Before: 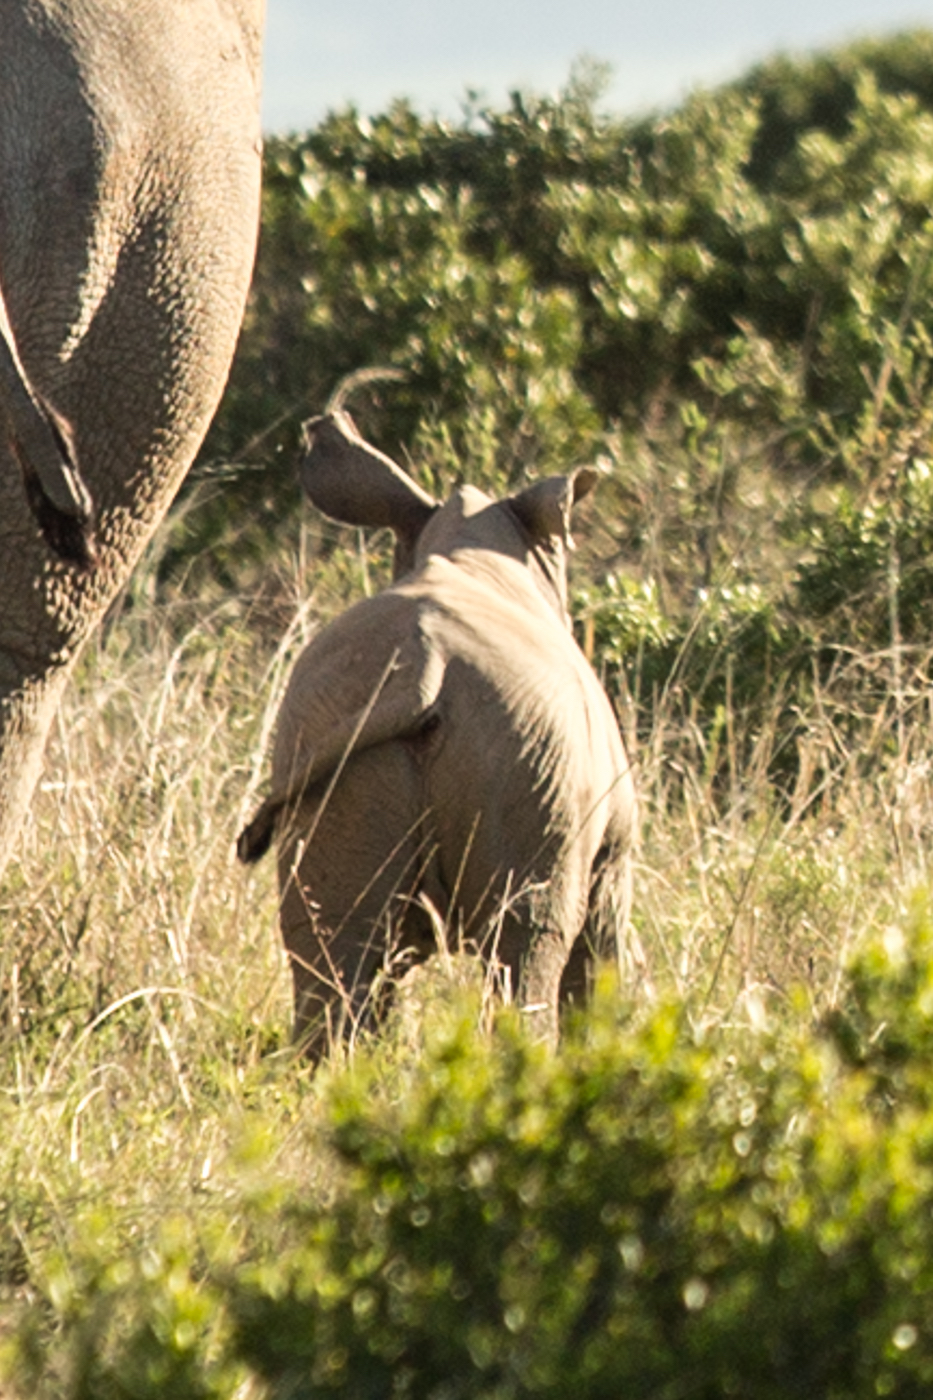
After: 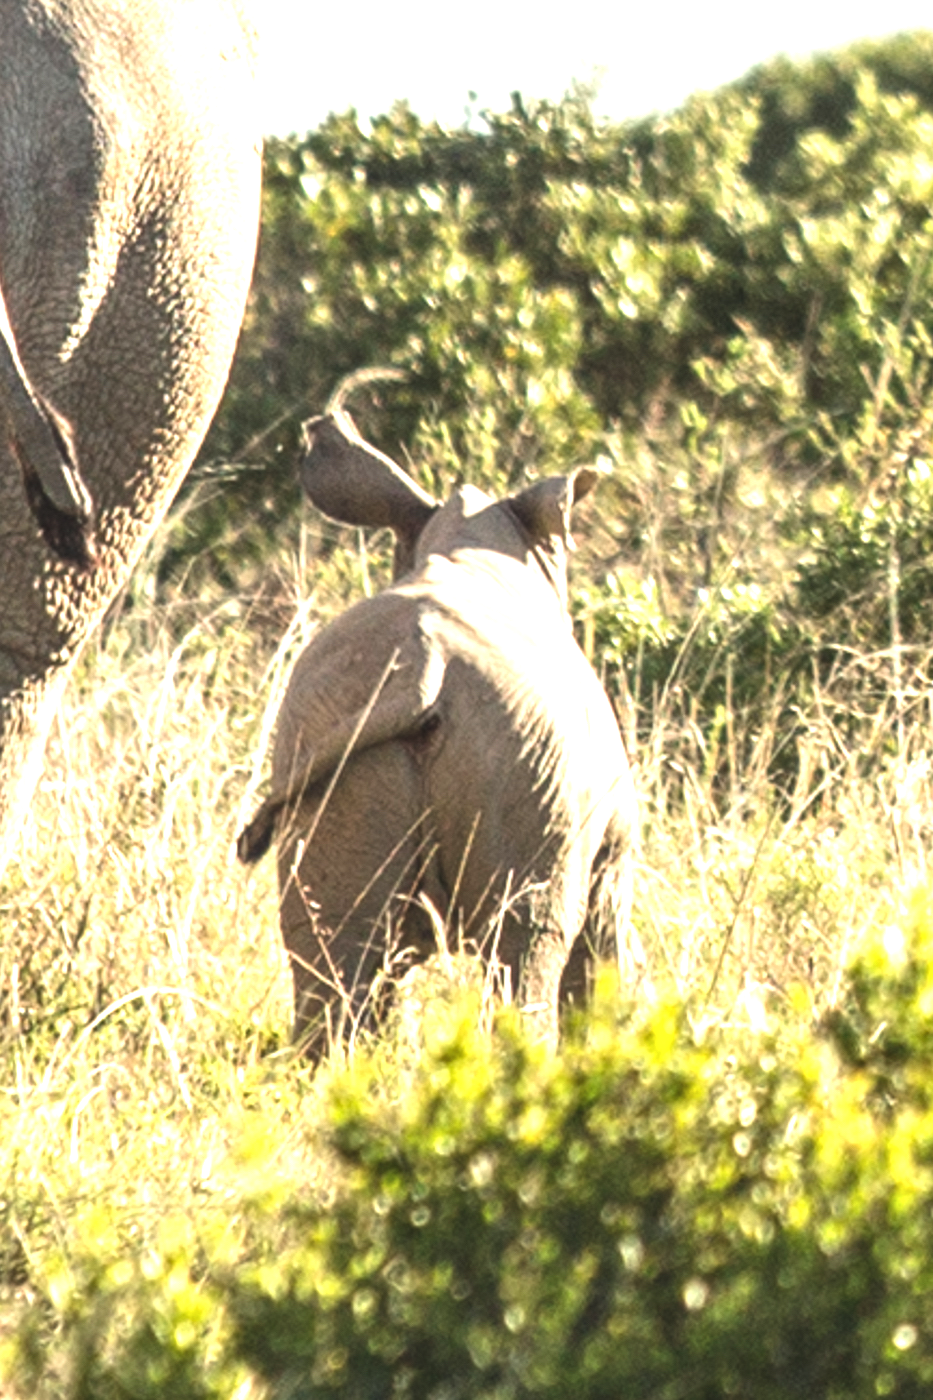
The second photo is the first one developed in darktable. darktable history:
local contrast: on, module defaults
exposure: black level correction -0.005, exposure 1 EV, compensate highlight preservation false
